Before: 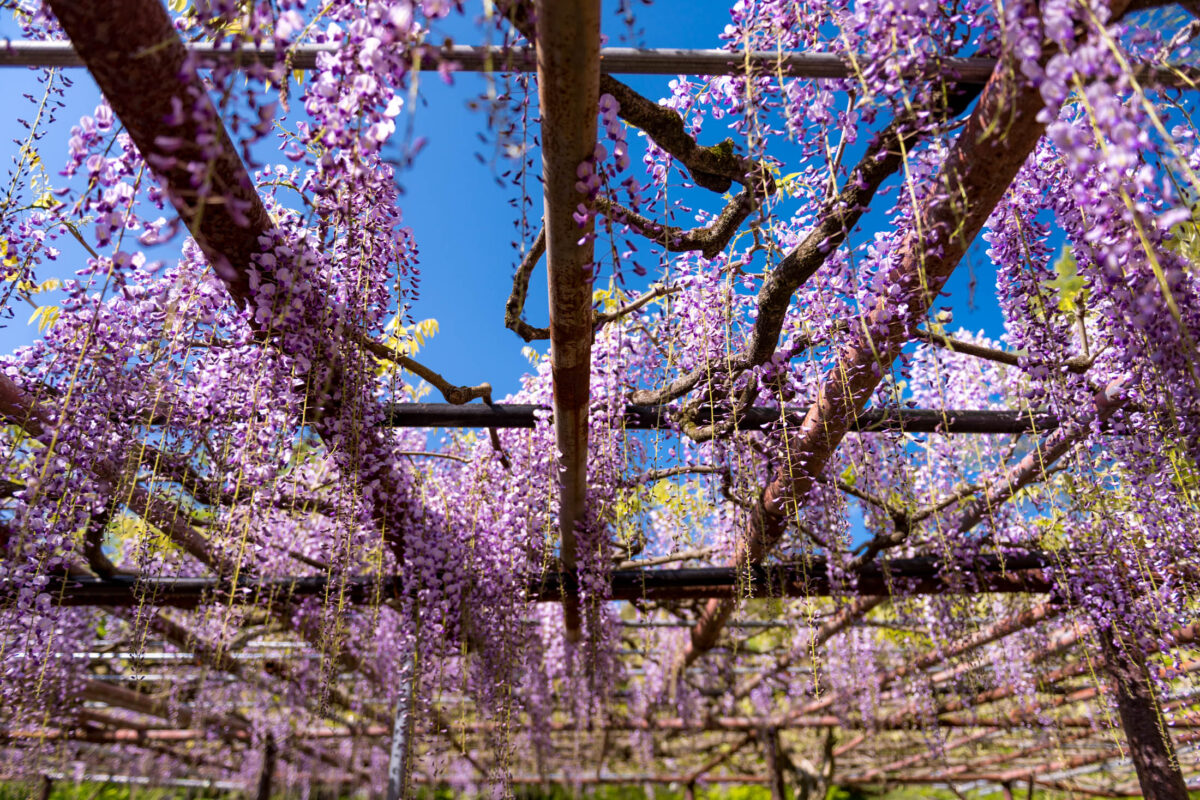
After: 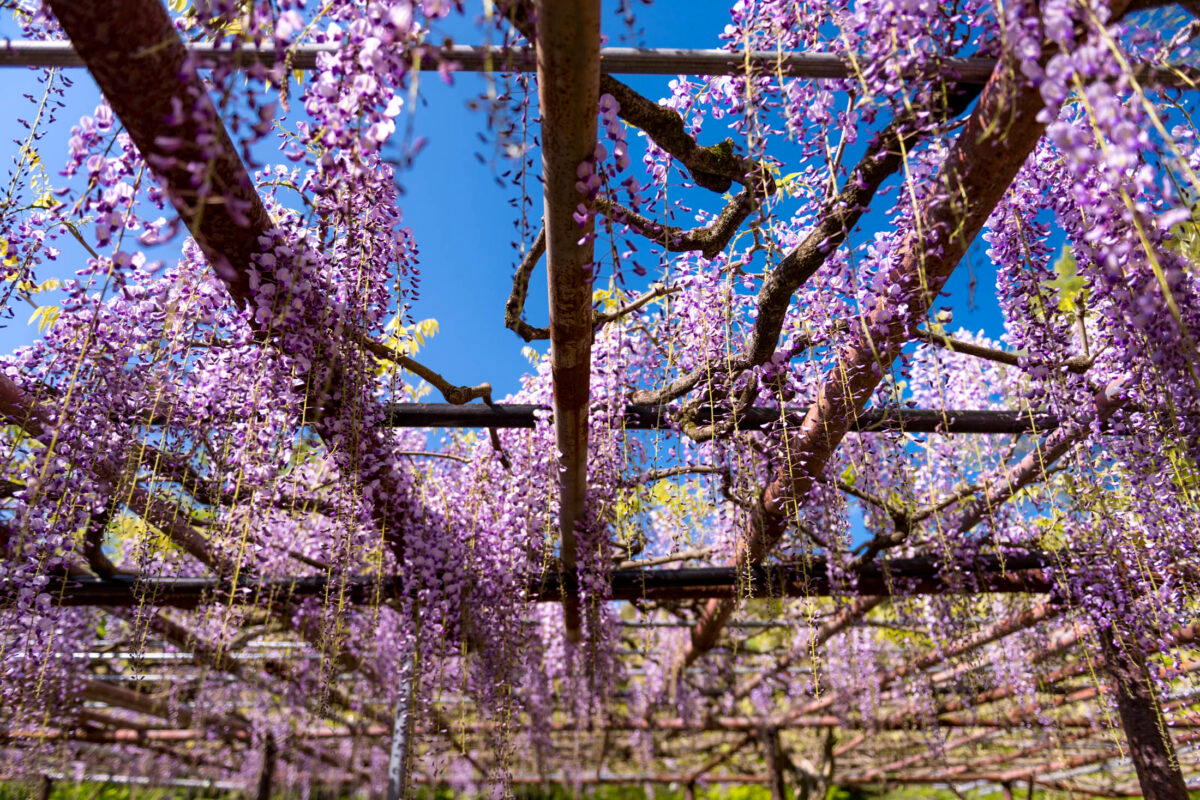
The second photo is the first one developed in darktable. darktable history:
contrast brightness saturation: contrast 0.085, saturation 0.02
